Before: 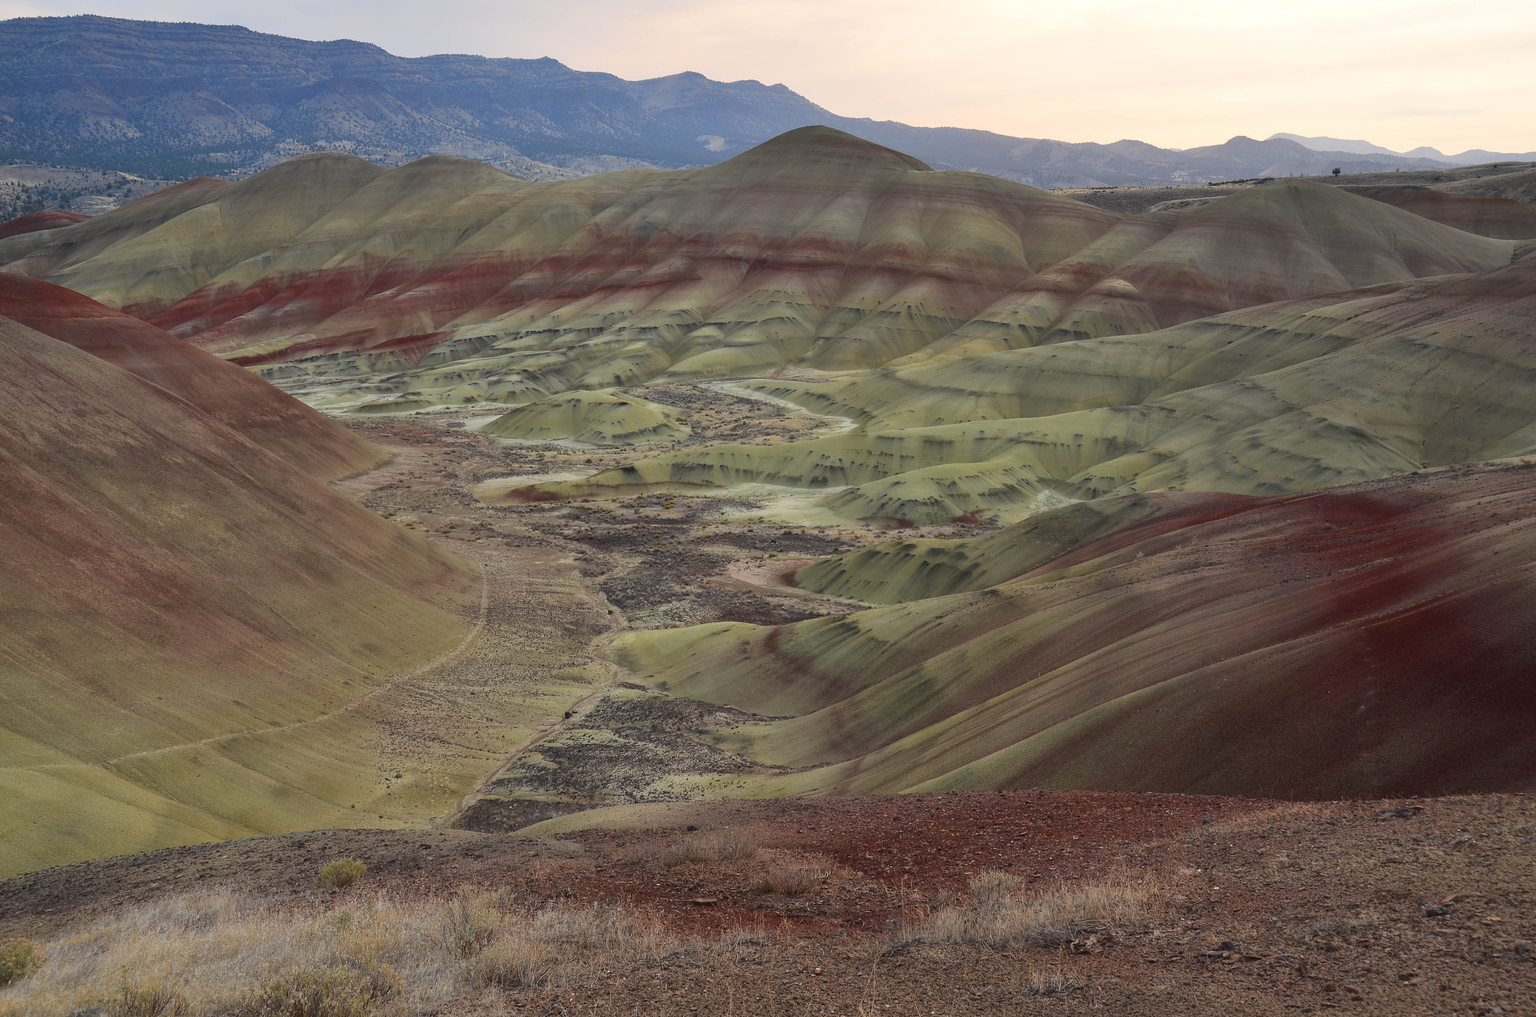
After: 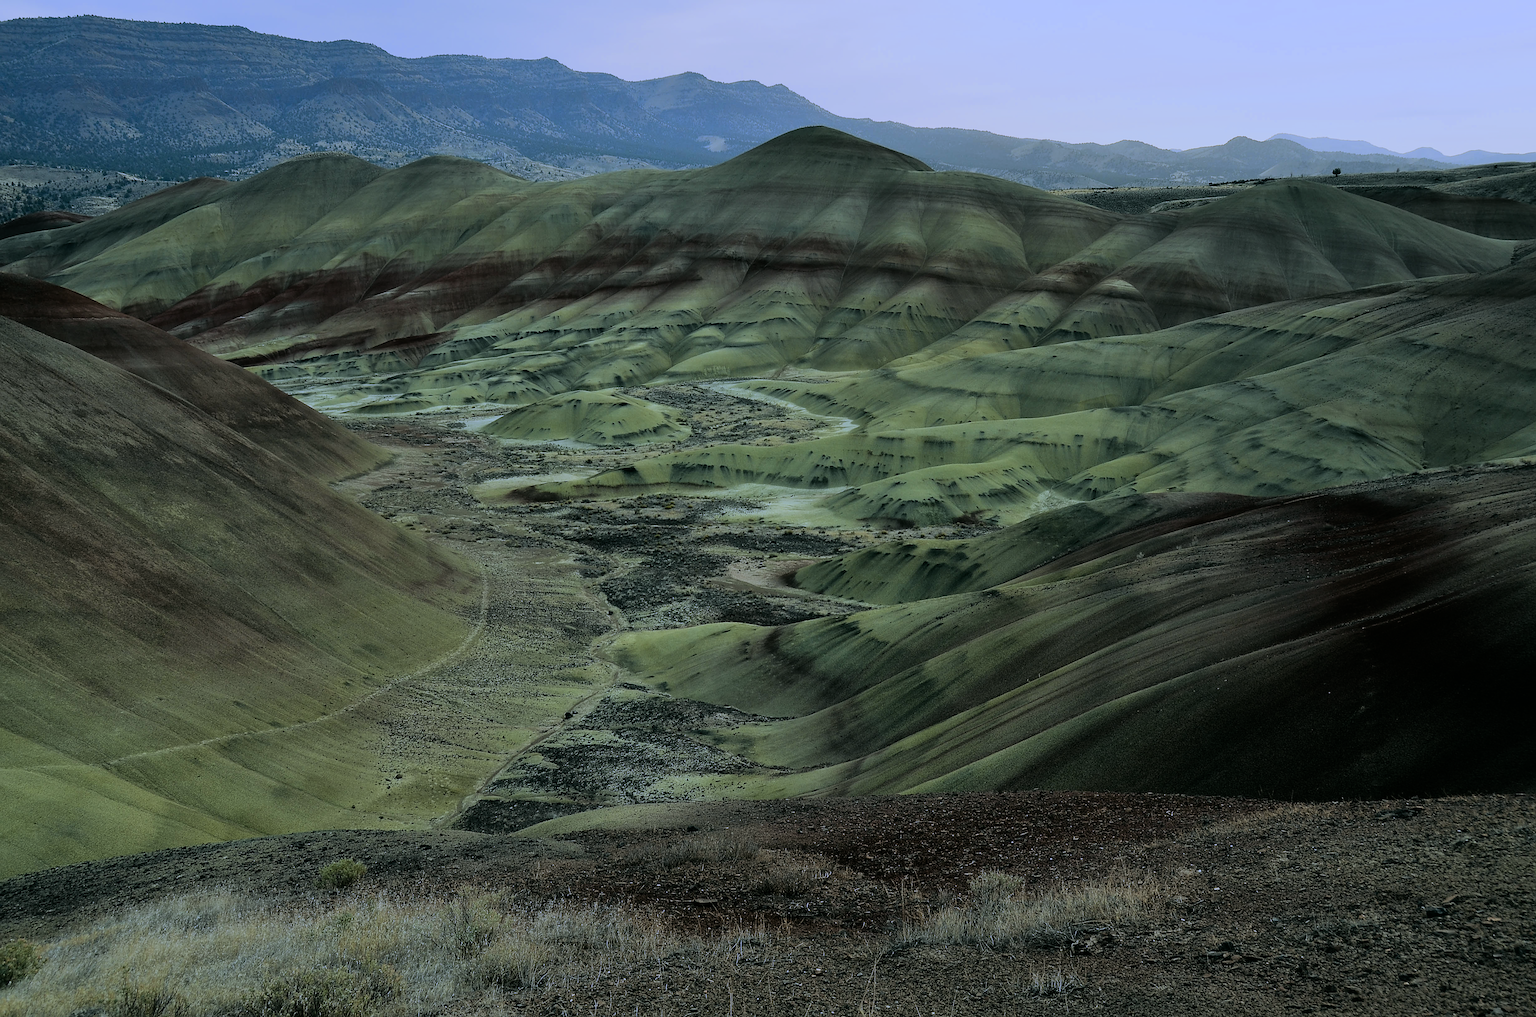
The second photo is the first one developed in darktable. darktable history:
white balance: red 0.871, blue 1.249
sharpen: amount 0.55
rgb curve: curves: ch0 [(0.123, 0.061) (0.995, 0.887)]; ch1 [(0.06, 0.116) (1, 0.906)]; ch2 [(0, 0) (0.824, 0.69) (1, 1)], mode RGB, independent channels, compensate middle gray true
filmic rgb: black relative exposure -5 EV, hardness 2.88, contrast 1.4
